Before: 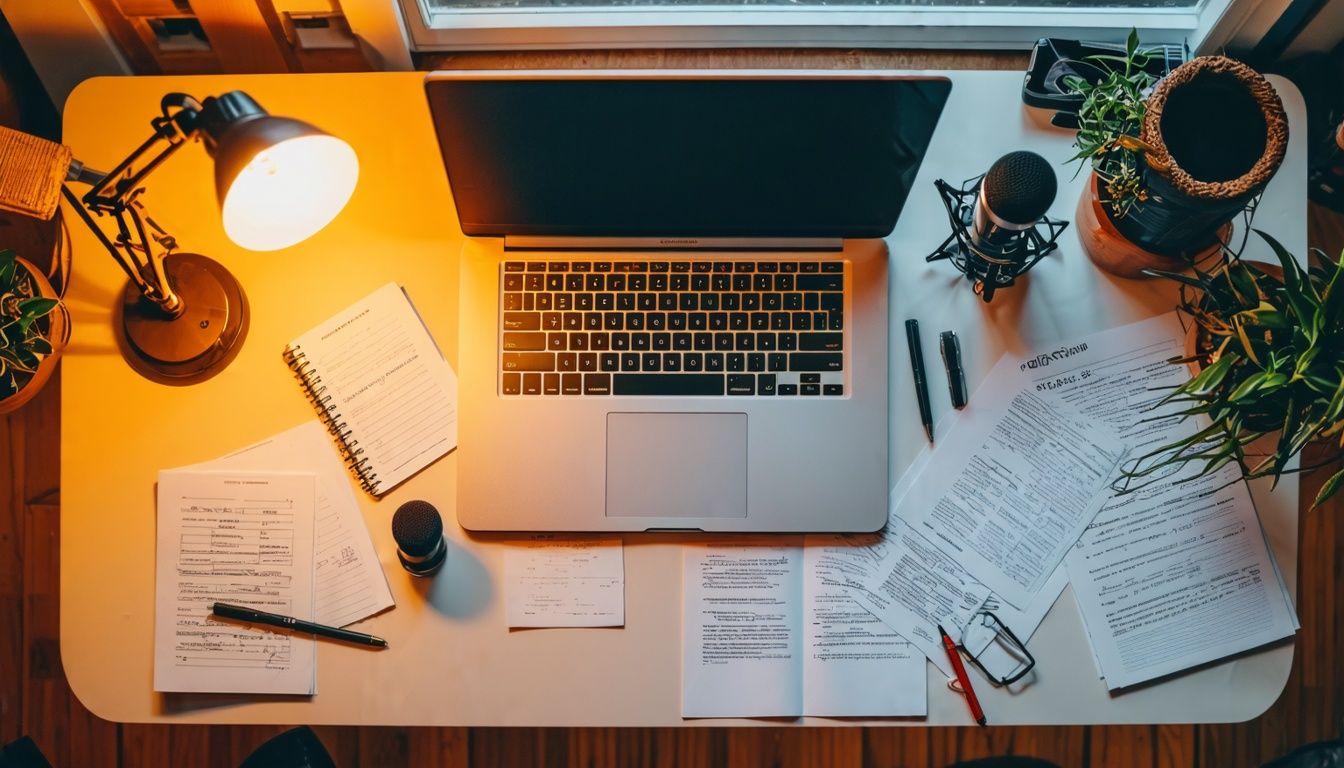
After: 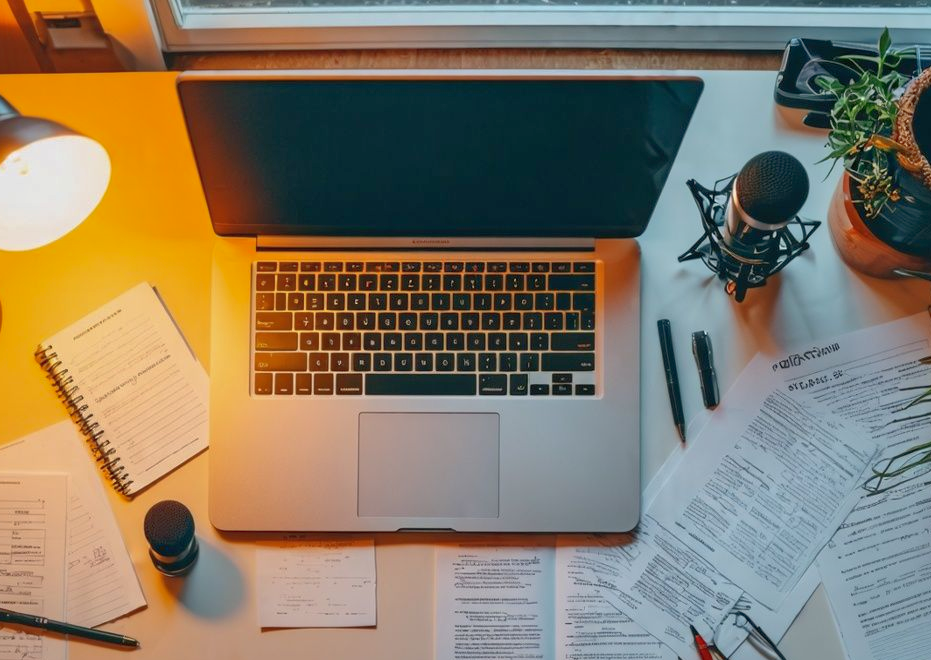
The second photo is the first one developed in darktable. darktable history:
crop: left 18.479%, right 12.2%, bottom 13.971%
shadows and highlights: on, module defaults
